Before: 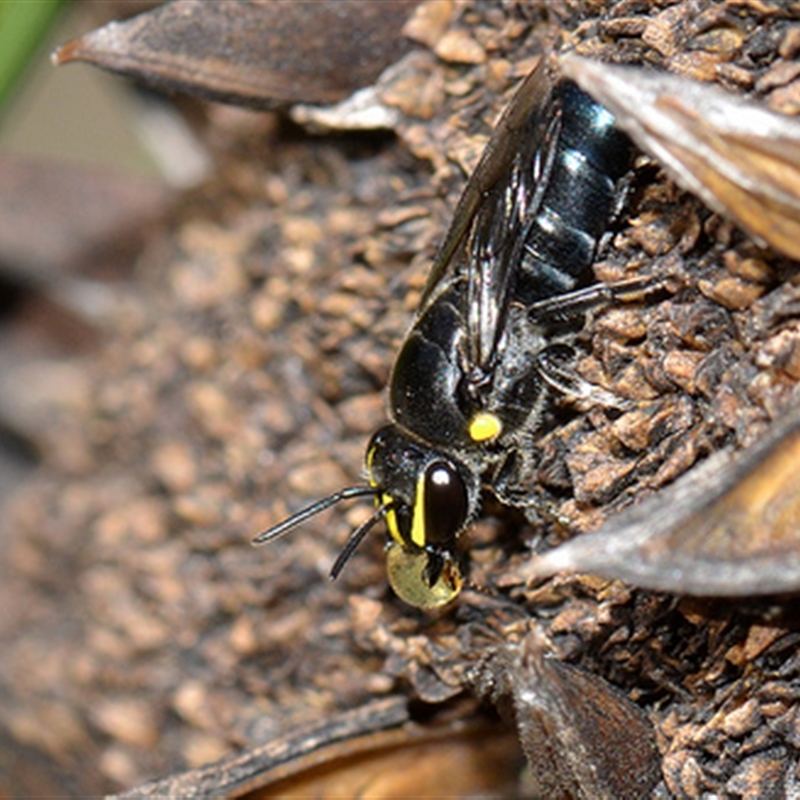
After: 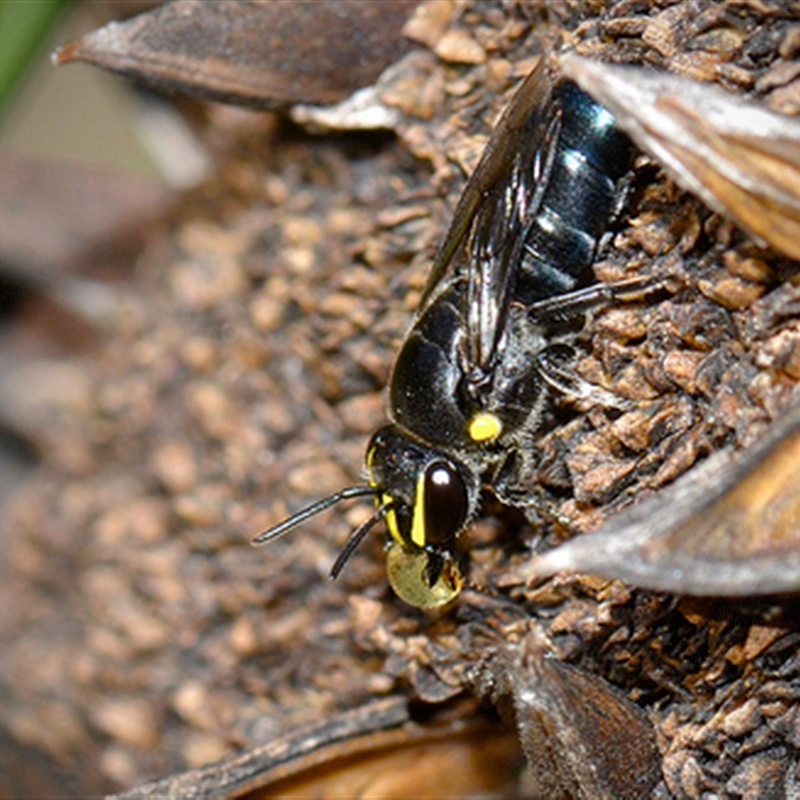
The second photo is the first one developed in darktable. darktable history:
vignetting: fall-off start 97.28%, fall-off radius 79%, brightness -0.462, saturation -0.3, width/height ratio 1.114, dithering 8-bit output, unbound false
color balance rgb: perceptual saturation grading › global saturation 20%, perceptual saturation grading › highlights -25%, perceptual saturation grading › shadows 25%
